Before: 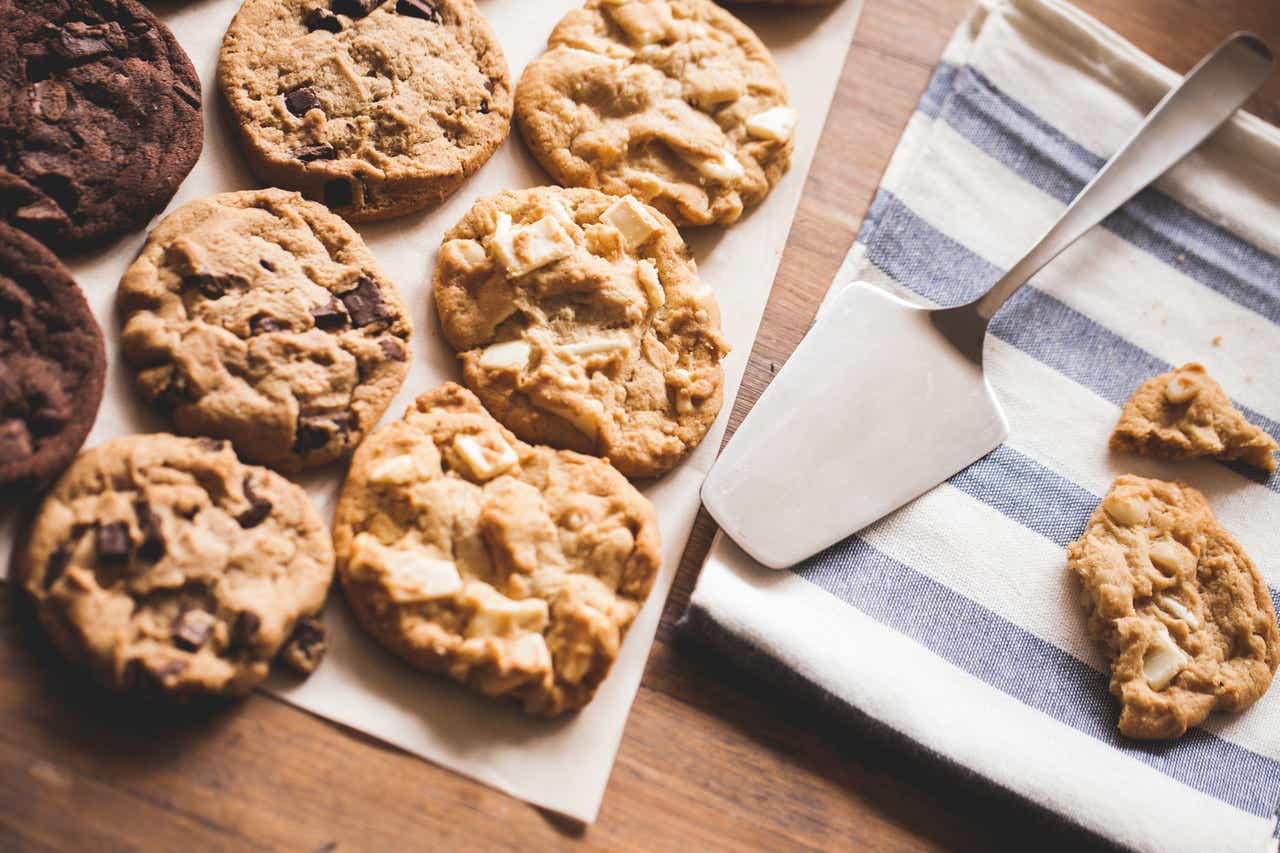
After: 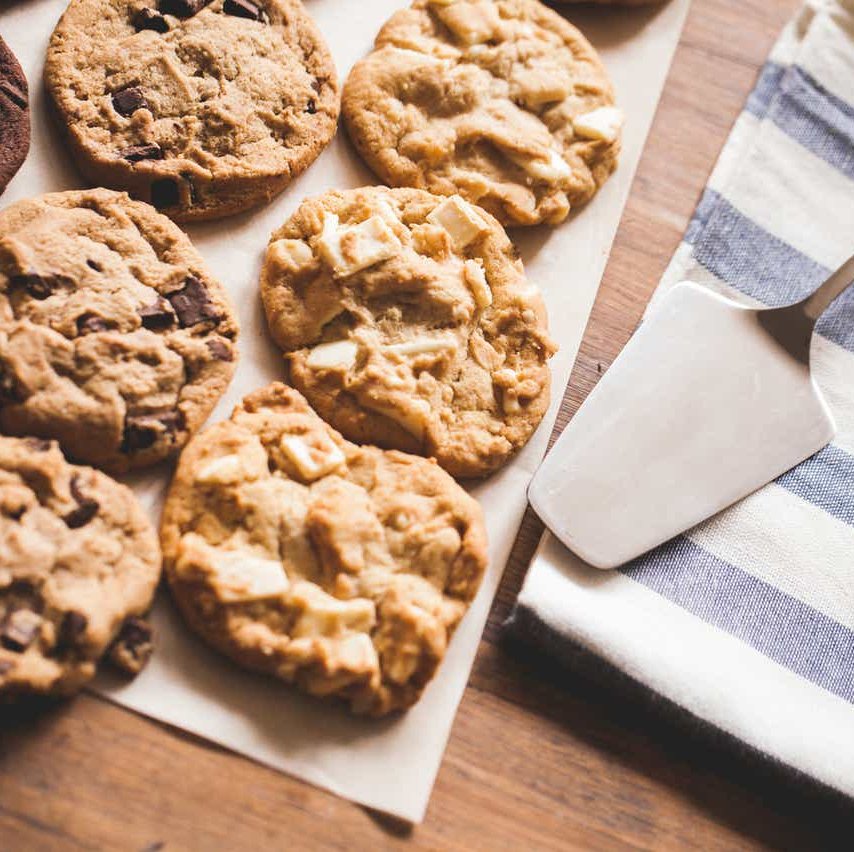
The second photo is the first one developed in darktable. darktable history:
crop and rotate: left 13.526%, right 19.714%
